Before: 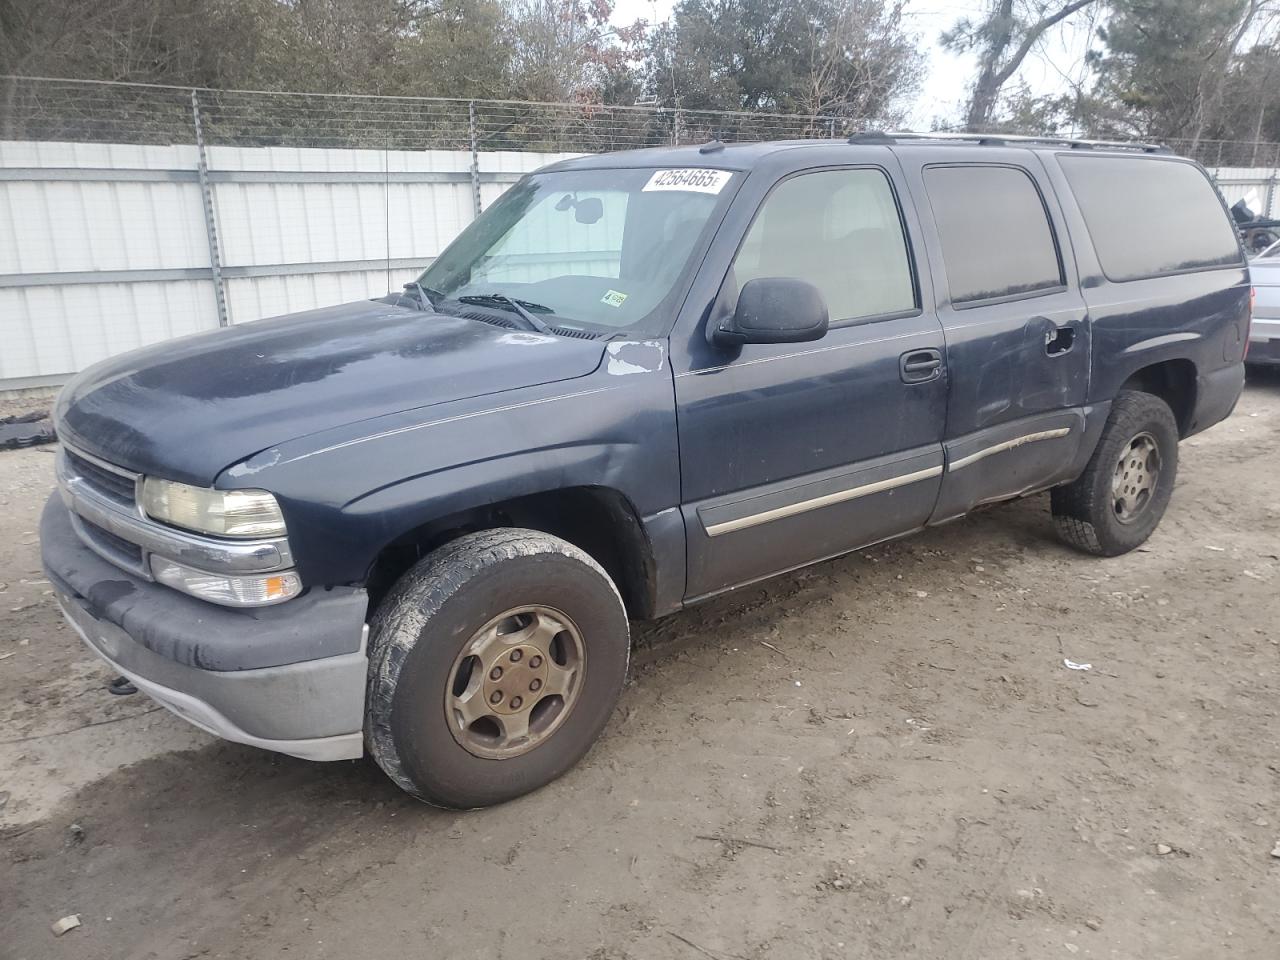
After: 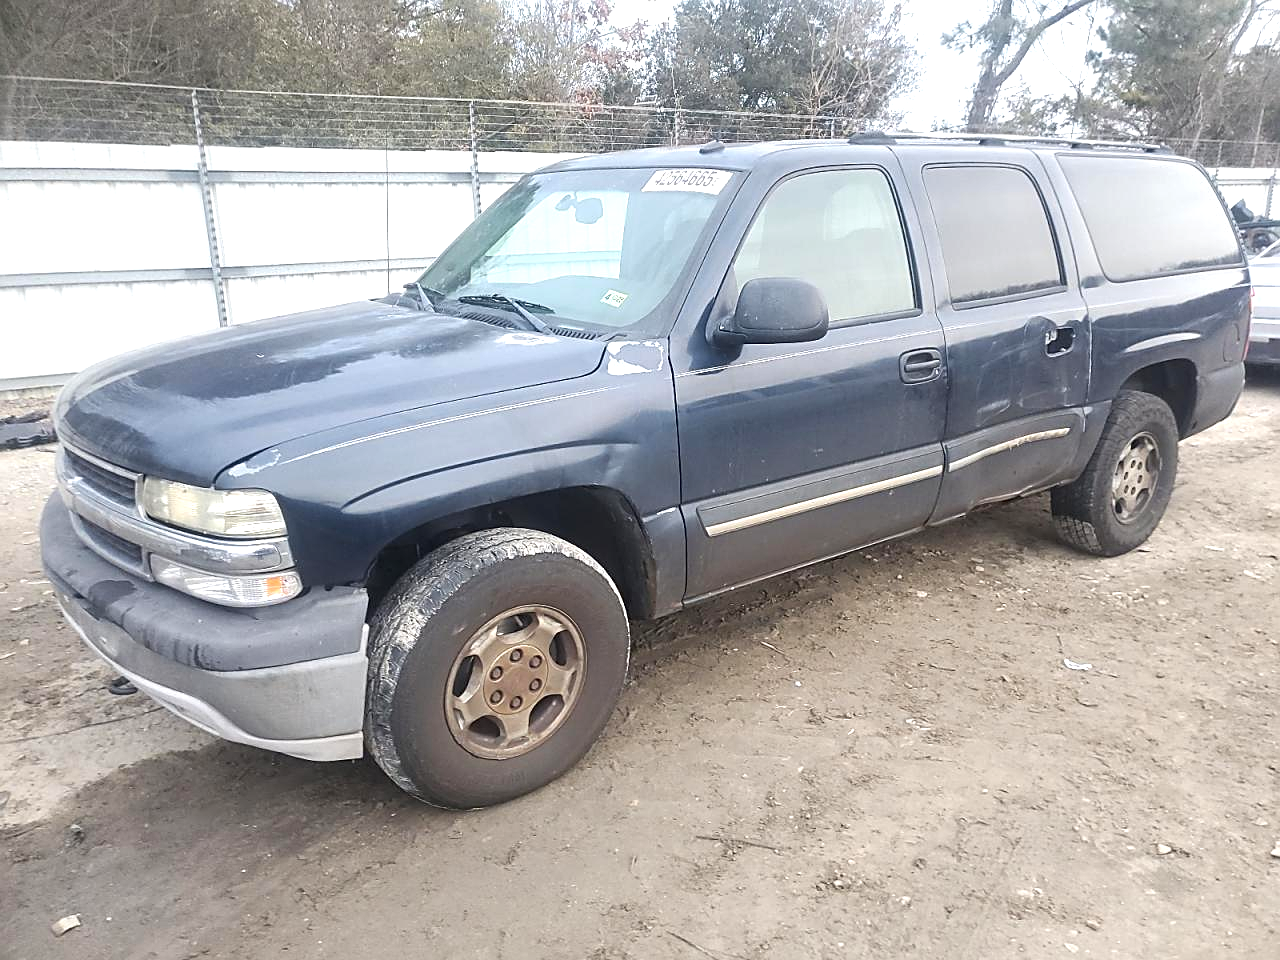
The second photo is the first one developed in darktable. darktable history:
color zones: curves: ch1 [(0.309, 0.524) (0.41, 0.329) (0.508, 0.509)]; ch2 [(0.25, 0.457) (0.75, 0.5)]
sharpen: on, module defaults
exposure: black level correction 0, exposure 0.697 EV, compensate exposure bias true, compensate highlight preservation false
